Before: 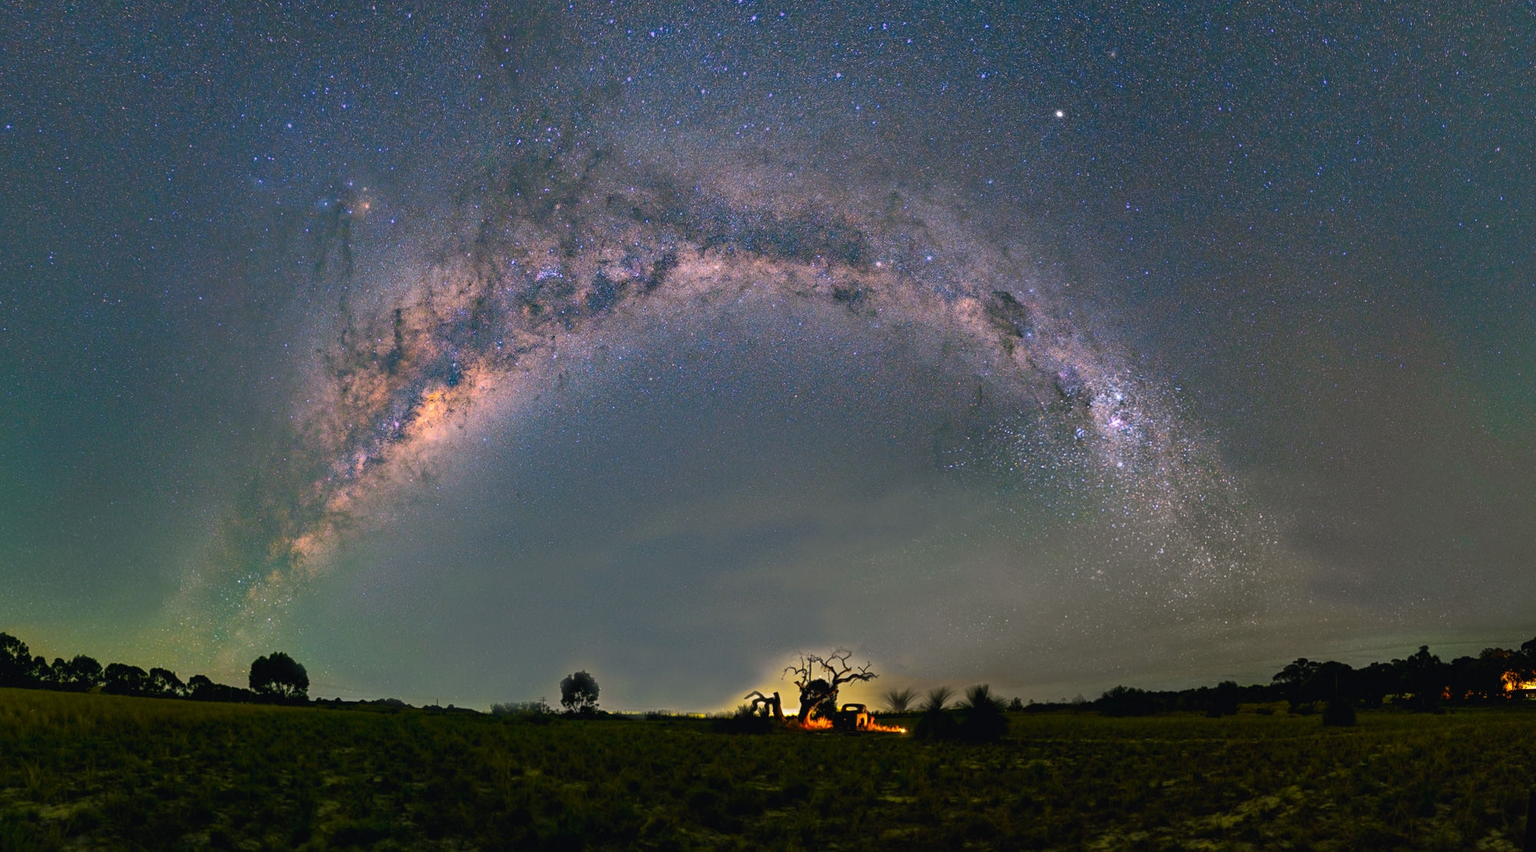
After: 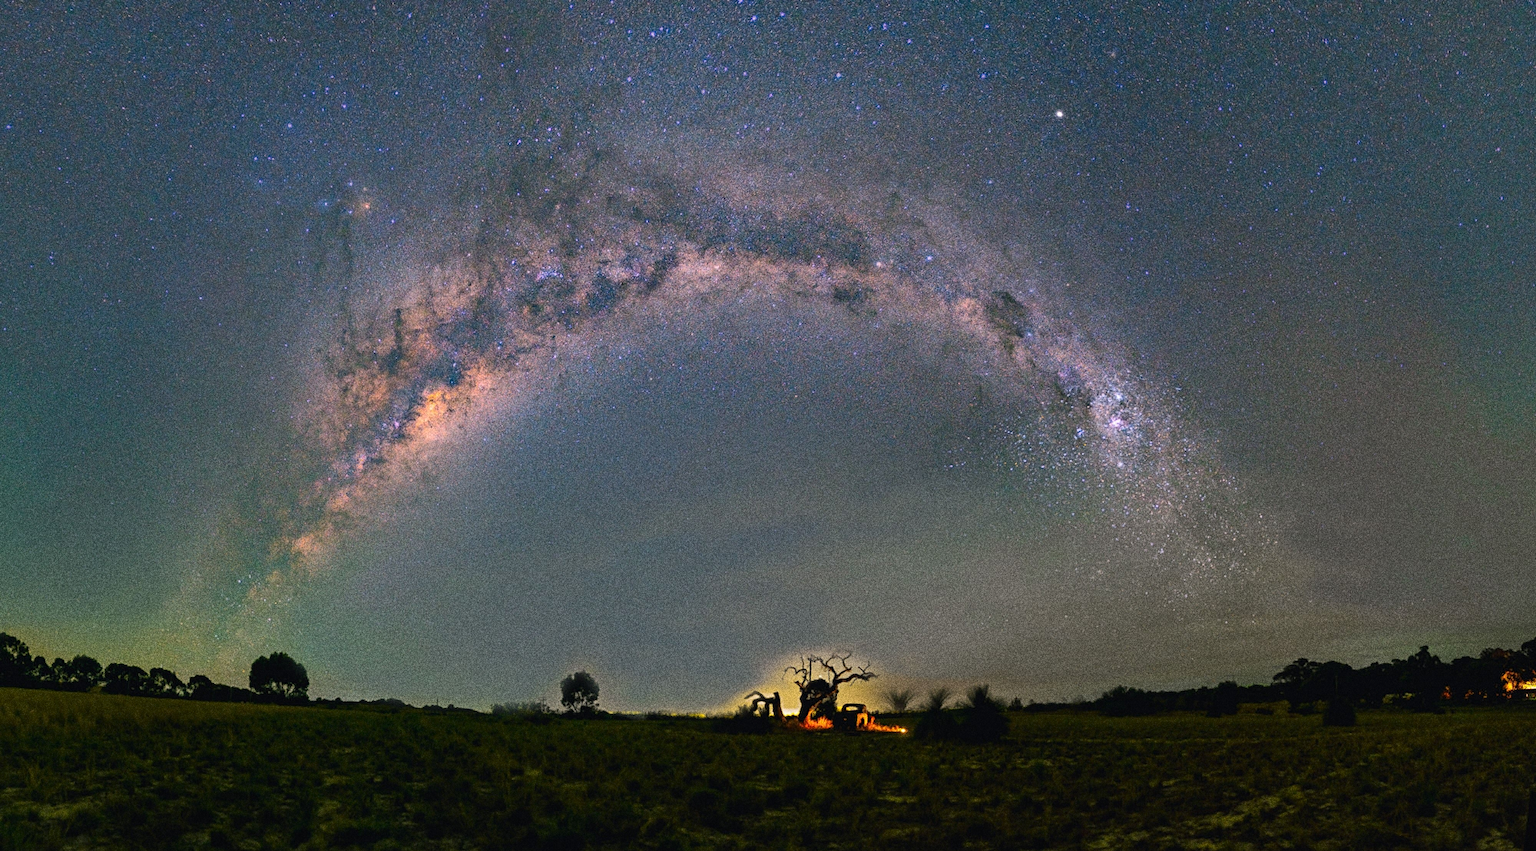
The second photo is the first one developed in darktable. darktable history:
rotate and perspective: automatic cropping off
grain: coarseness 10.62 ISO, strength 55.56%
